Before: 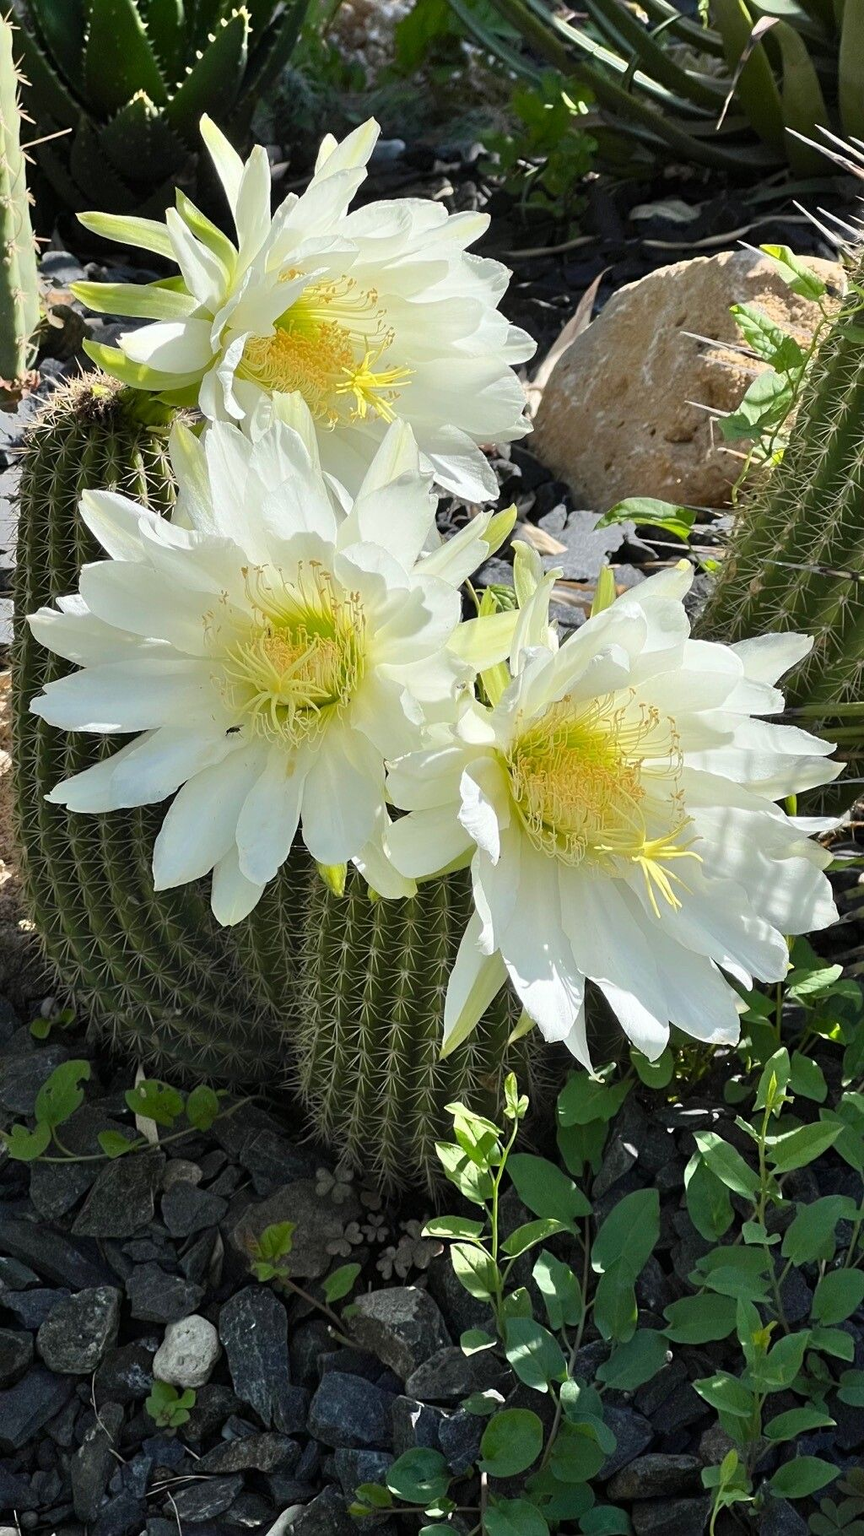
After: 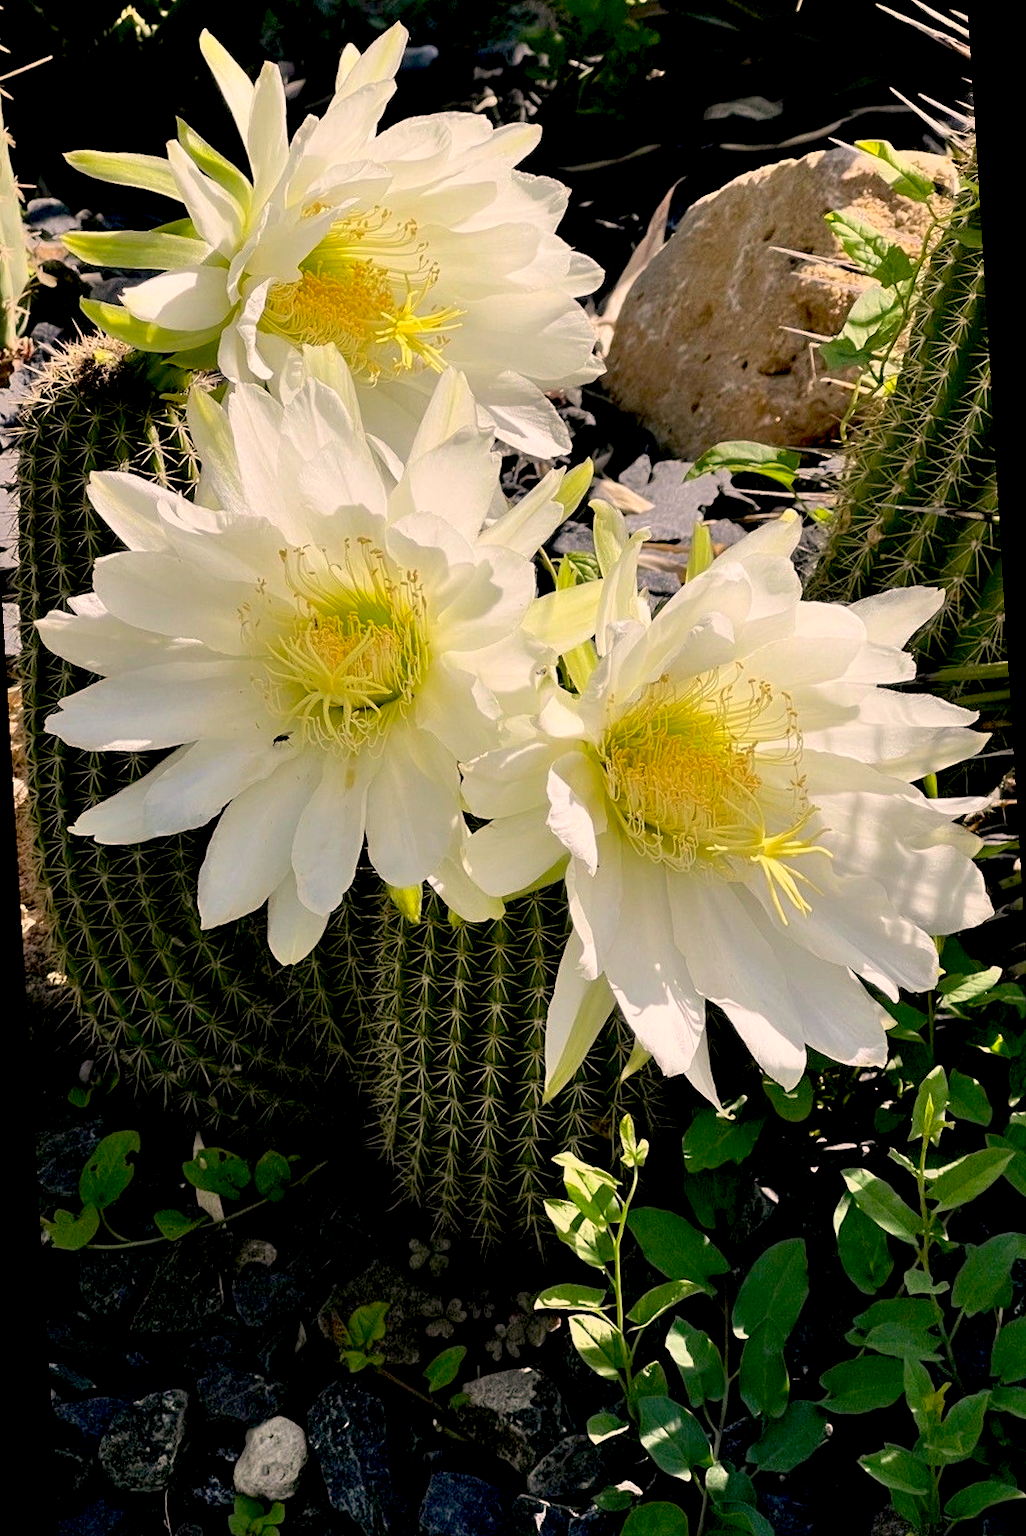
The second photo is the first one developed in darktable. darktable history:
exposure: black level correction 0.029, exposure -0.073 EV, compensate highlight preservation false
rotate and perspective: rotation -3.52°, crop left 0.036, crop right 0.964, crop top 0.081, crop bottom 0.919
color correction: highlights a* 11.96, highlights b* 11.58
